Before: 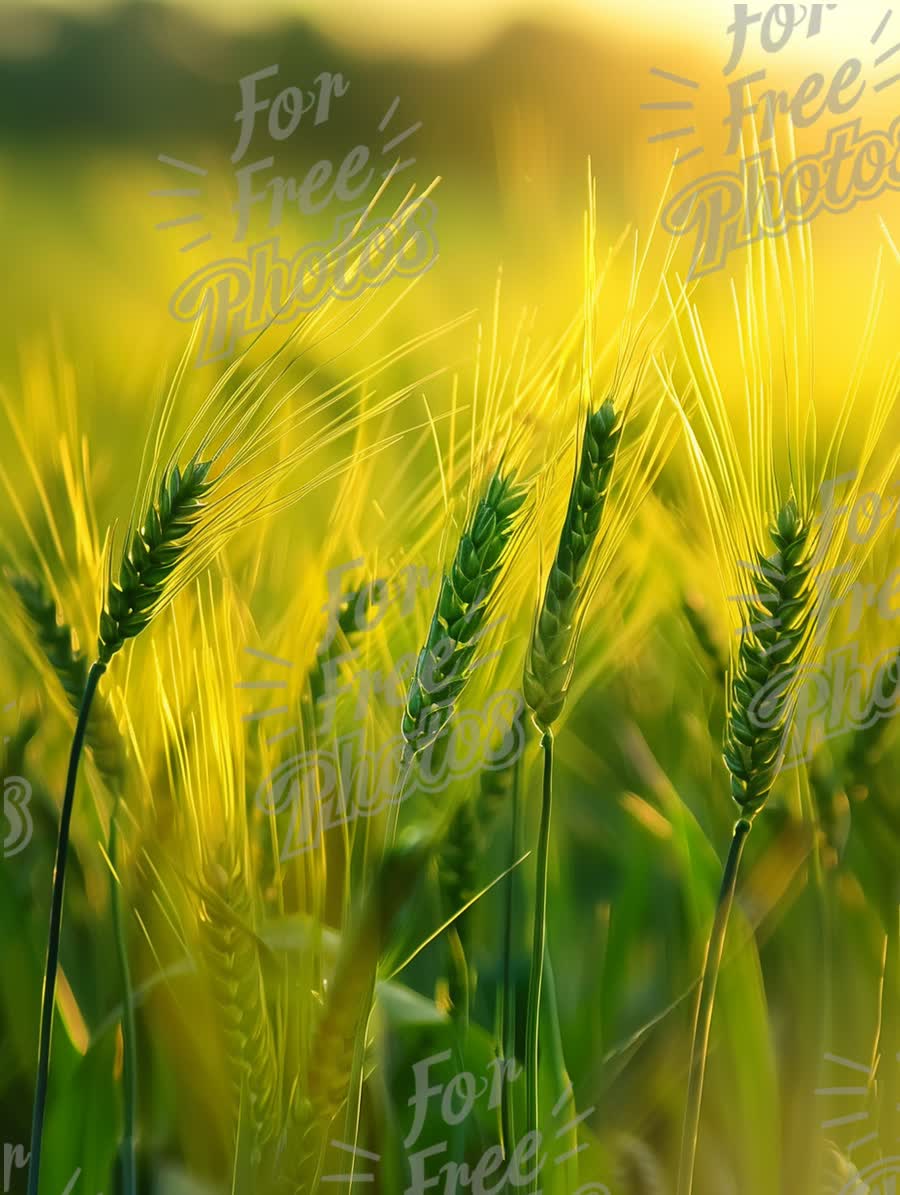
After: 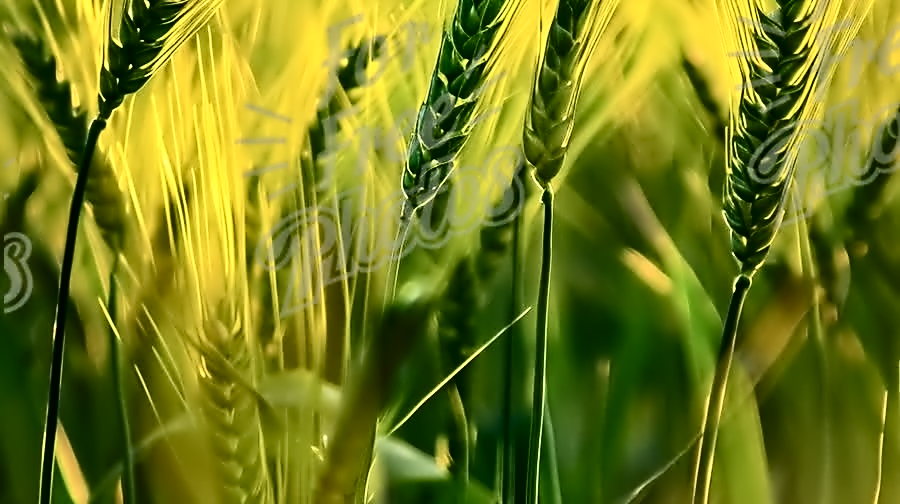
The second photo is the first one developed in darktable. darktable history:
contrast equalizer: y [[0.5, 0.542, 0.583, 0.625, 0.667, 0.708], [0.5 ×6], [0.5 ×6], [0, 0.033, 0.067, 0.1, 0.133, 0.167], [0, 0.05, 0.1, 0.15, 0.2, 0.25]]
crop: top 45.532%, bottom 12.256%
contrast brightness saturation: contrast 0.281
